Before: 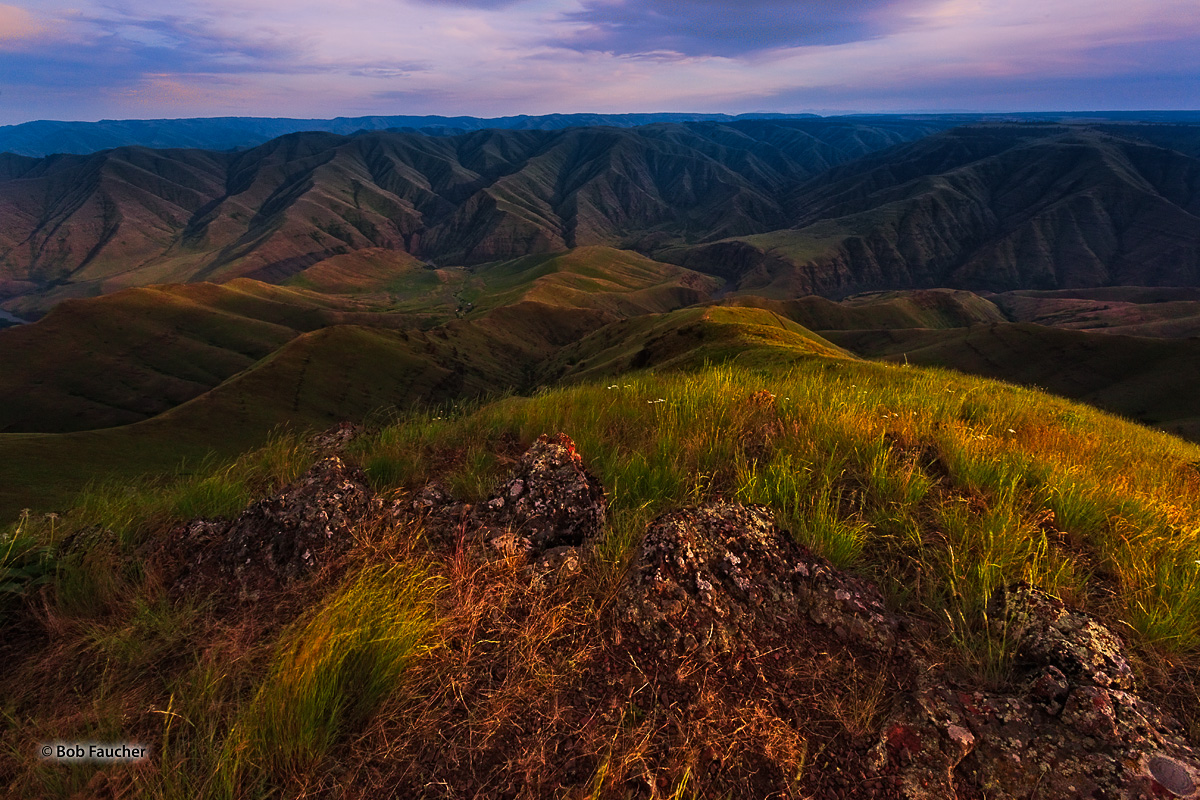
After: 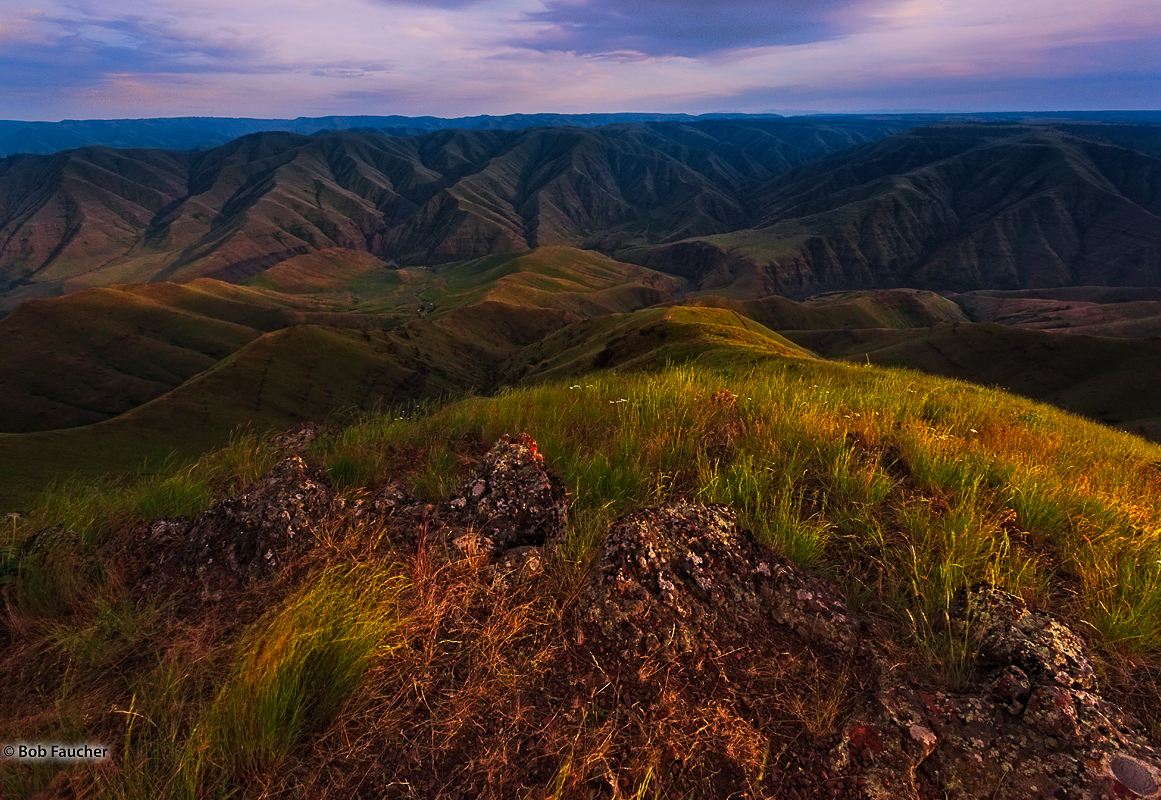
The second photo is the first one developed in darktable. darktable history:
crop and rotate: left 3.211%
